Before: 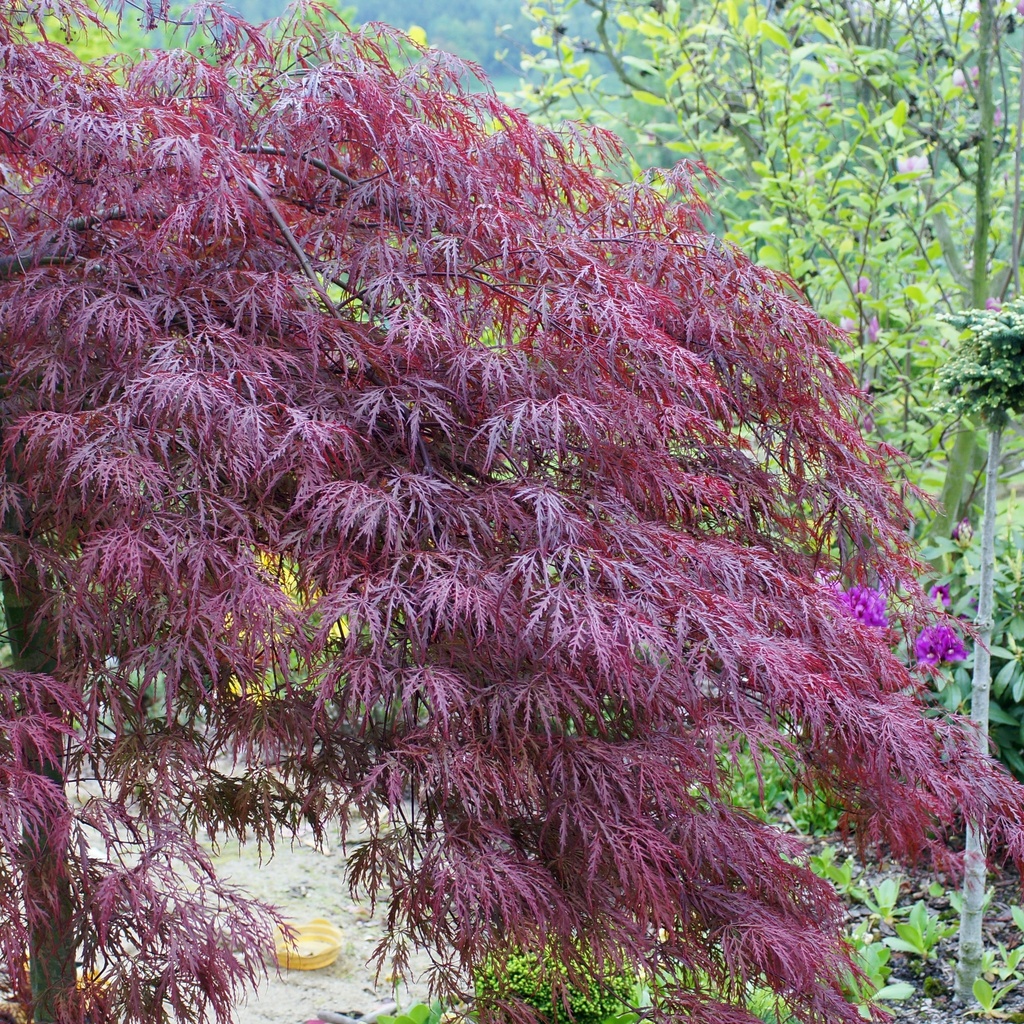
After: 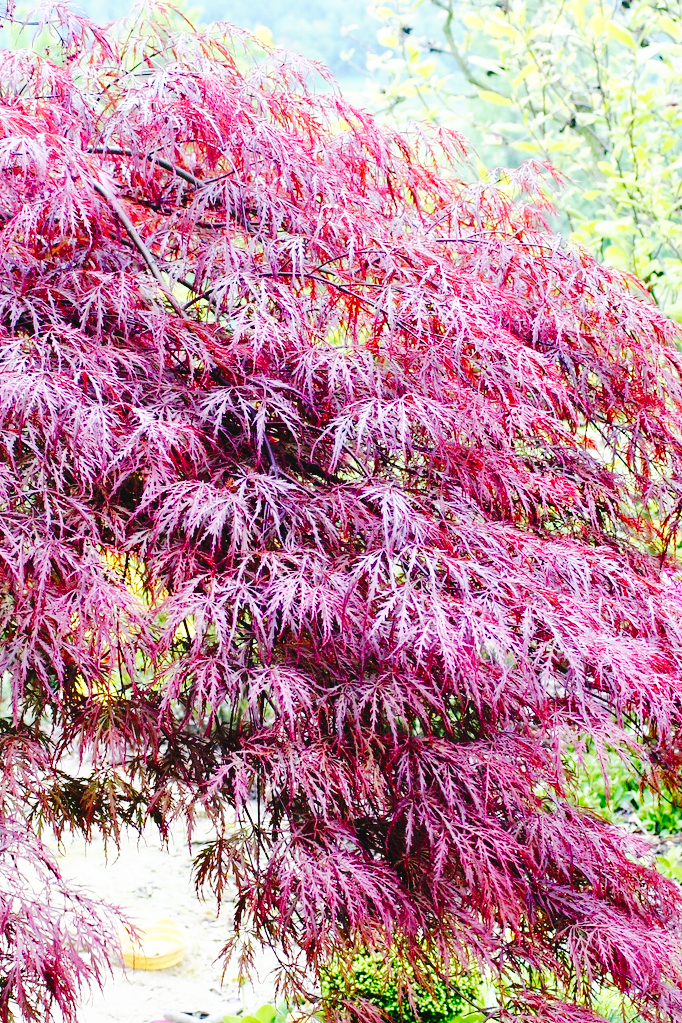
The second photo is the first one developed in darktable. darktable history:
base curve: curves: ch0 [(0, 0) (0.007, 0.004) (0.027, 0.03) (0.046, 0.07) (0.207, 0.54) (0.442, 0.872) (0.673, 0.972) (1, 1)], preserve colors none
crop and rotate: left 15.055%, right 18.278%
tone curve: curves: ch0 [(0, 0) (0.003, 0.041) (0.011, 0.042) (0.025, 0.041) (0.044, 0.043) (0.069, 0.048) (0.1, 0.059) (0.136, 0.079) (0.177, 0.107) (0.224, 0.152) (0.277, 0.235) (0.335, 0.331) (0.399, 0.427) (0.468, 0.512) (0.543, 0.595) (0.623, 0.668) (0.709, 0.736) (0.801, 0.813) (0.898, 0.891) (1, 1)], preserve colors none
